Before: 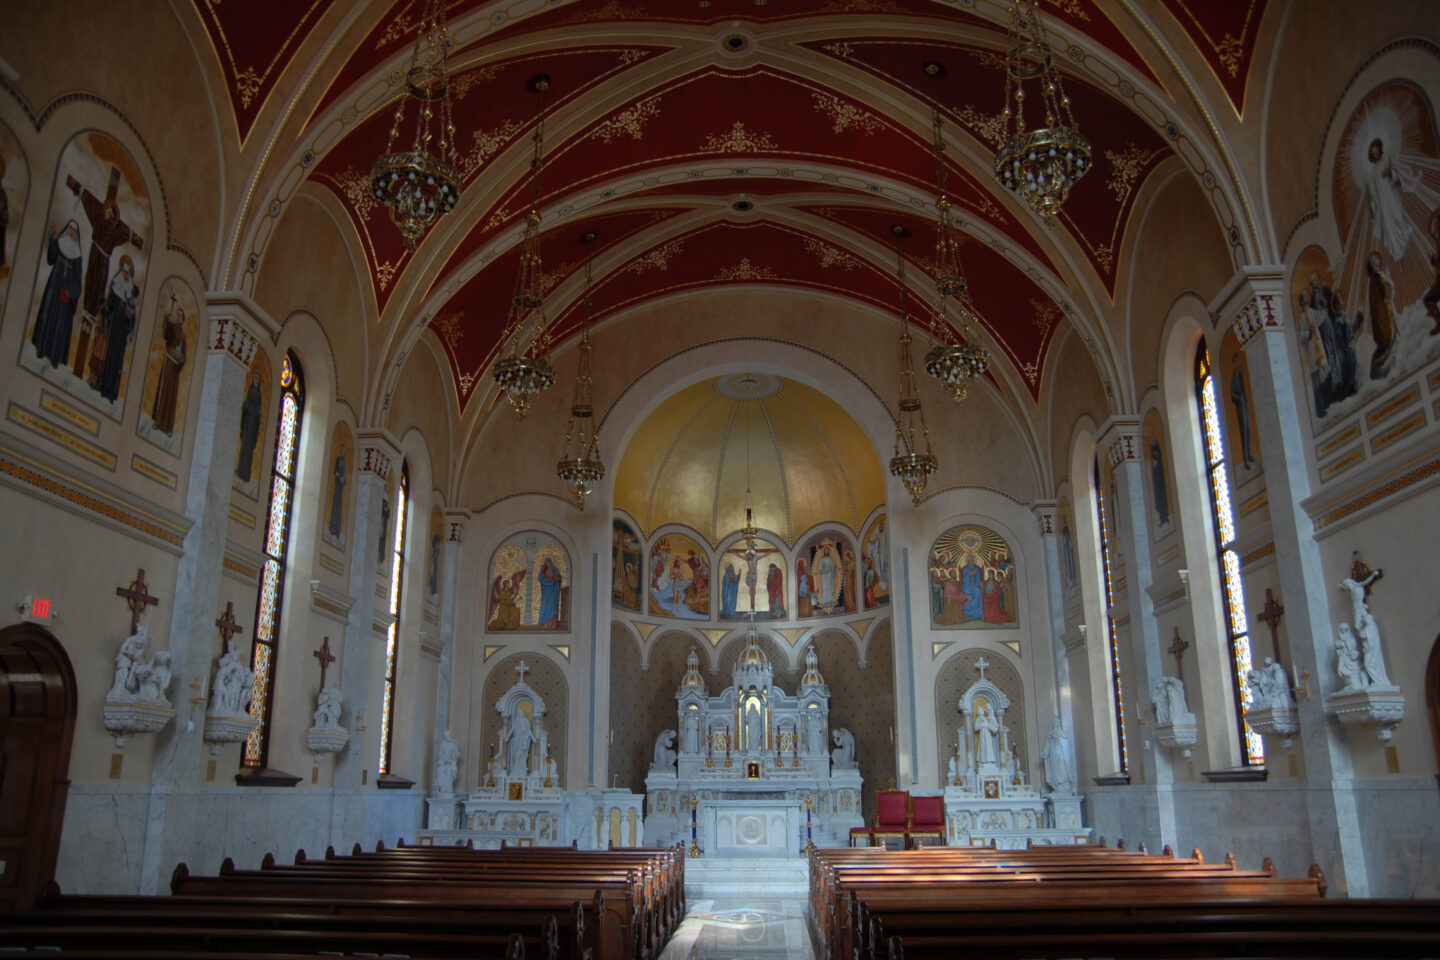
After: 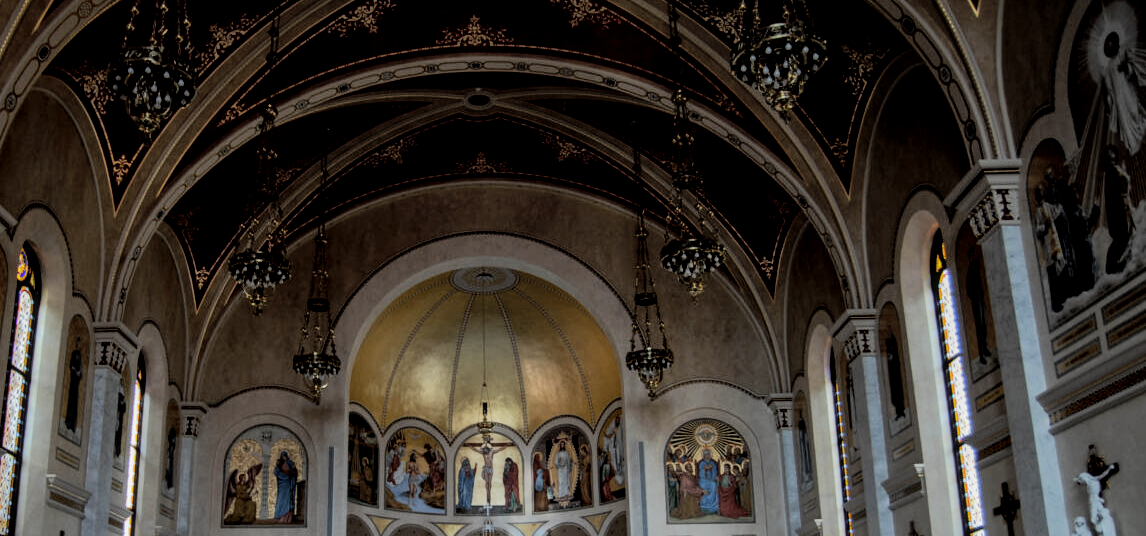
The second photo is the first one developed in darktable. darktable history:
crop: left 18.334%, top 11.102%, right 2.07%, bottom 33.047%
filmic rgb: black relative exposure -5.07 EV, white relative exposure 4 EV, hardness 2.89, contrast 1.187, highlights saturation mix -28.87%
shadows and highlights: shadows 40.12, highlights -59.86, shadows color adjustment 98.02%, highlights color adjustment 59.4%
local contrast: detail 130%
tone equalizer: -8 EV -0.781 EV, -7 EV -0.738 EV, -6 EV -0.64 EV, -5 EV -0.395 EV, -3 EV 0.372 EV, -2 EV 0.6 EV, -1 EV 0.695 EV, +0 EV 0.761 EV, edges refinement/feathering 500, mask exposure compensation -1.57 EV, preserve details no
